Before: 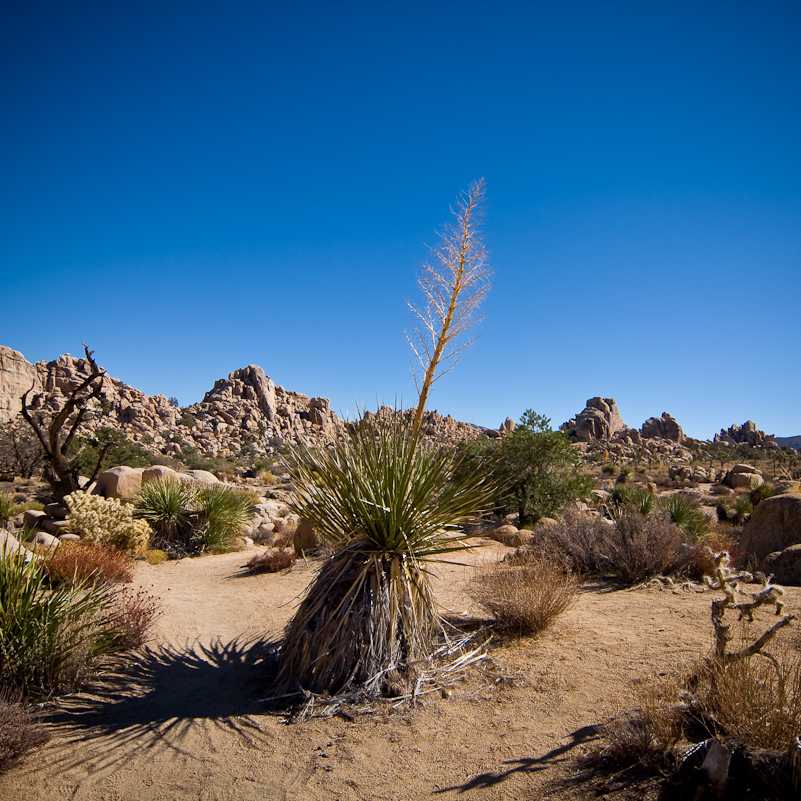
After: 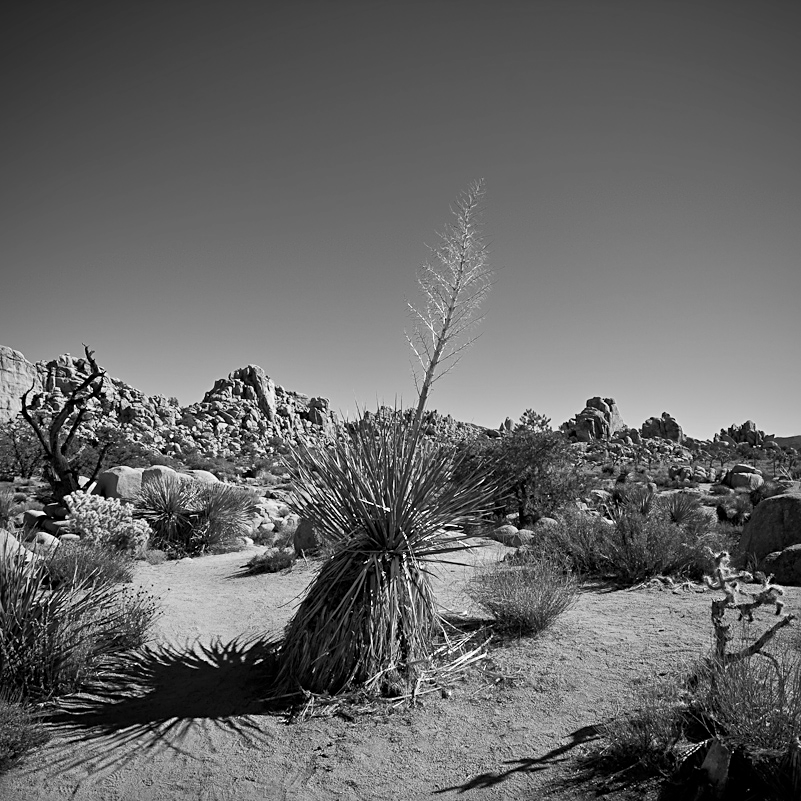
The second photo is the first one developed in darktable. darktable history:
sharpen: radius 2.529, amount 0.323
monochrome: on, module defaults
haze removal: strength 0.02, distance 0.25, compatibility mode true, adaptive false
